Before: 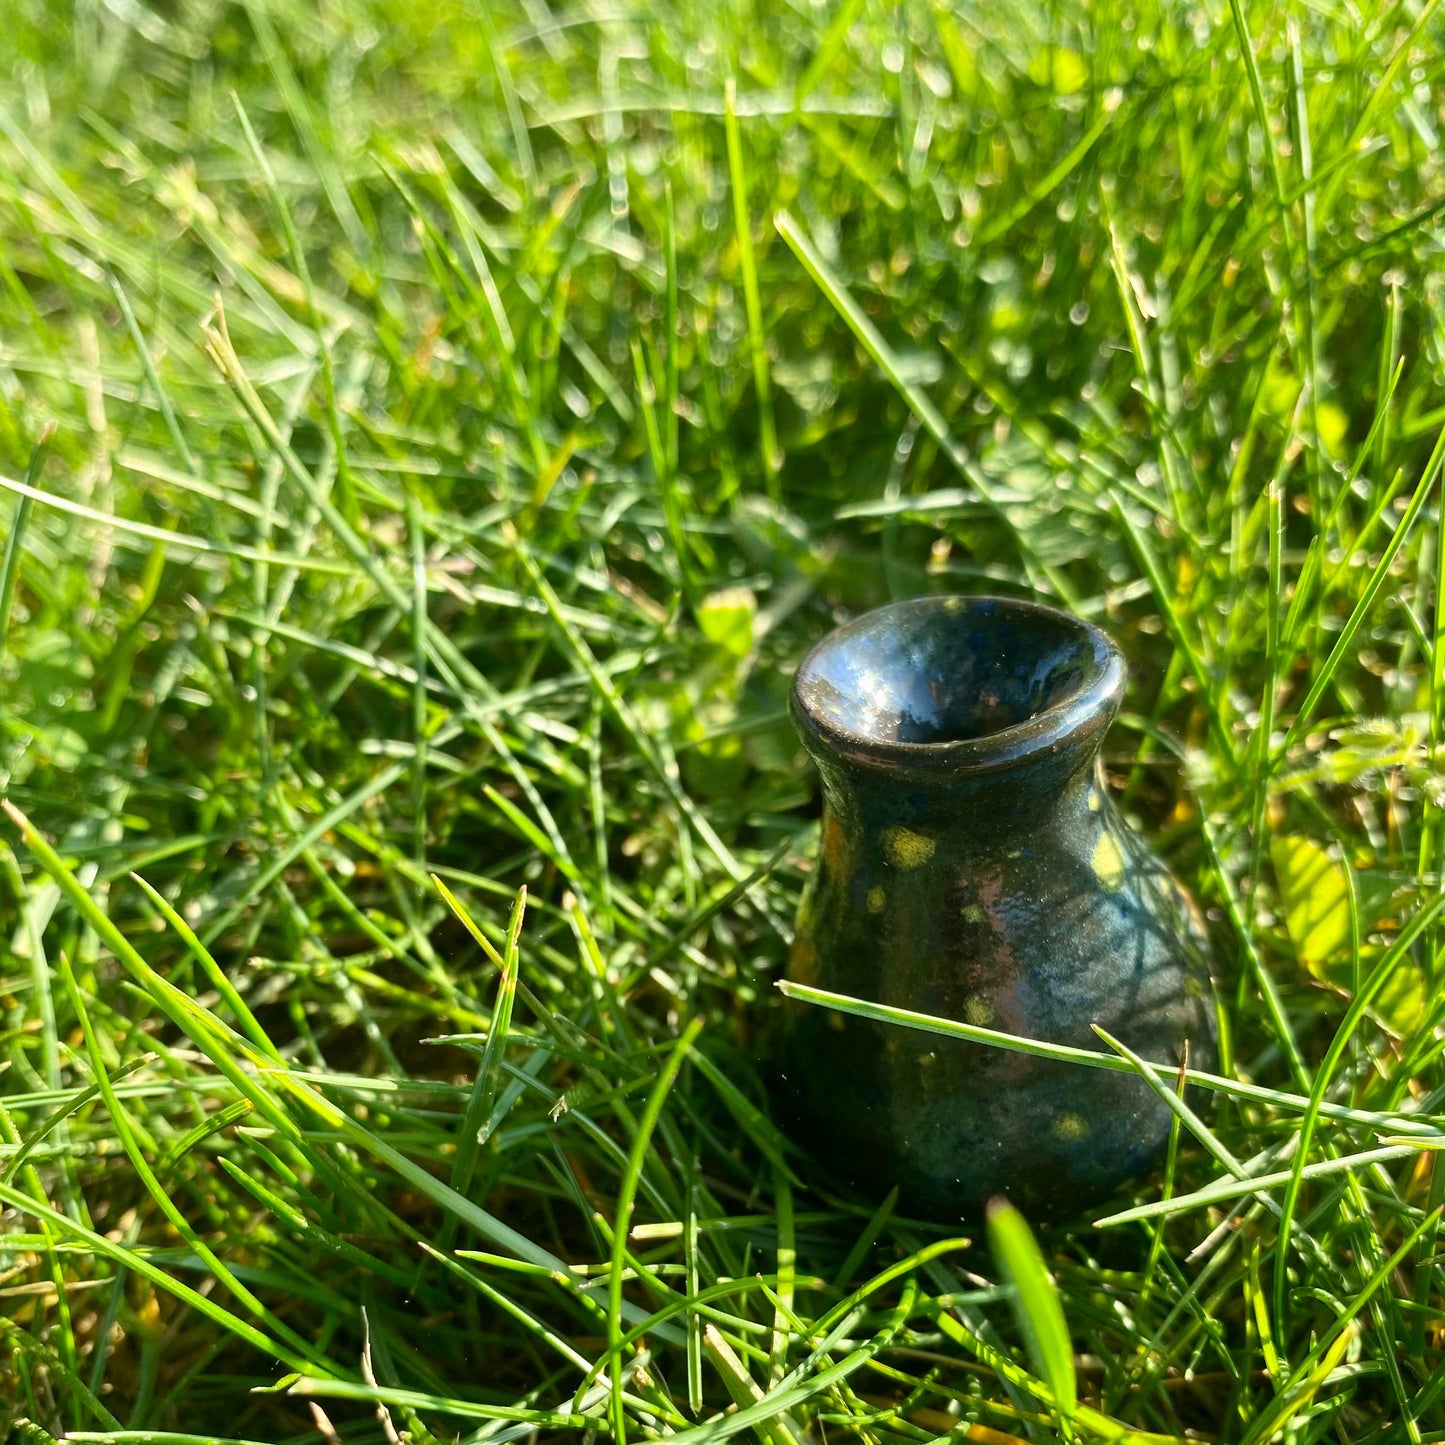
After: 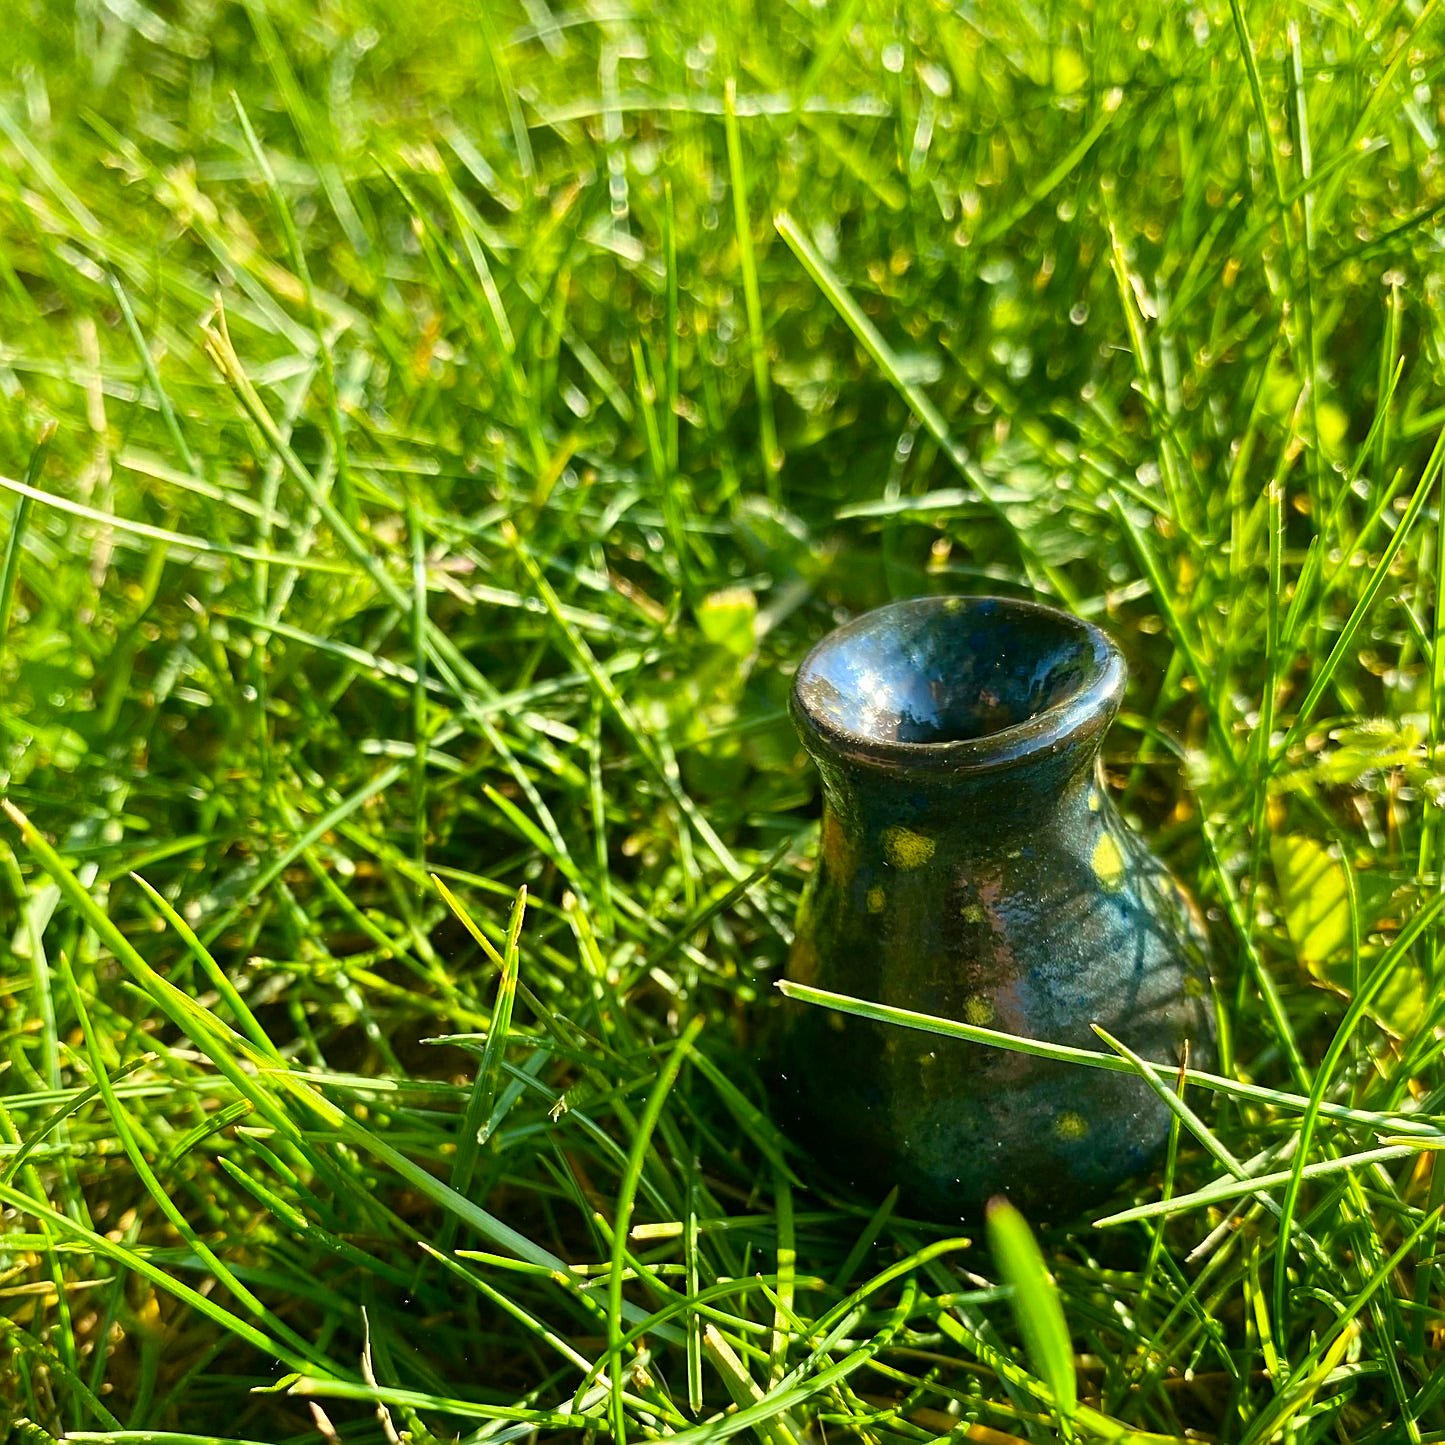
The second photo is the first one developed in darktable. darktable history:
sharpen: on, module defaults
color balance rgb: perceptual saturation grading › global saturation 20%, global vibrance 20%
shadows and highlights: radius 125.46, shadows 30.51, highlights -30.51, low approximation 0.01, soften with gaussian
